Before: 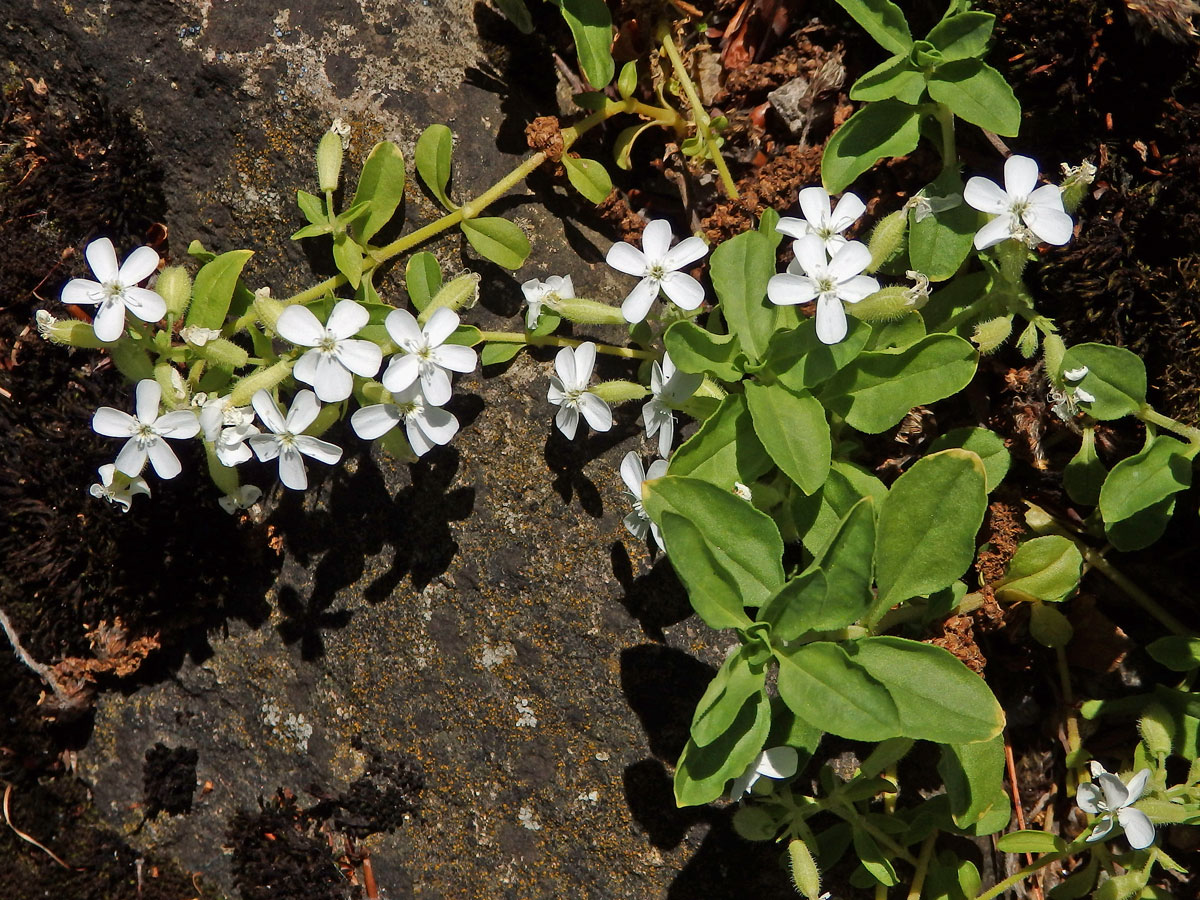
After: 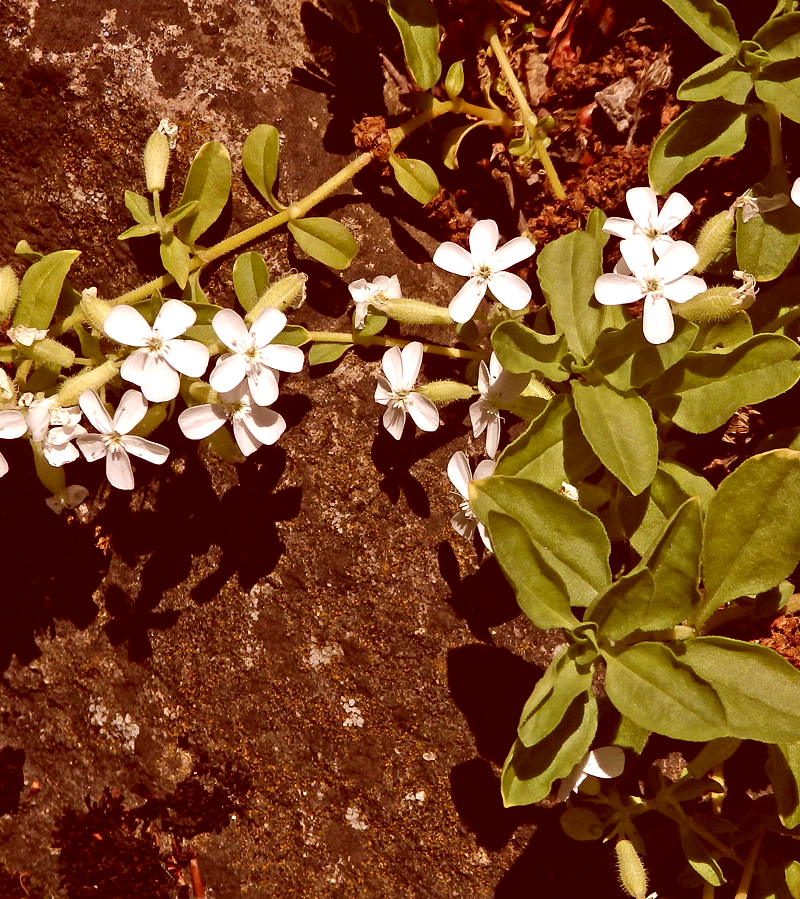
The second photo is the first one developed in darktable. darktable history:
crop and rotate: left 14.462%, right 18.846%
color balance rgb: perceptual saturation grading › global saturation 0.829%, perceptual brilliance grading › global brilliance 21.416%, perceptual brilliance grading › shadows -34.234%, saturation formula JzAzBz (2021)
color correction: highlights a* 9.29, highlights b* 8.48, shadows a* 39.57, shadows b* 39.85, saturation 0.792
